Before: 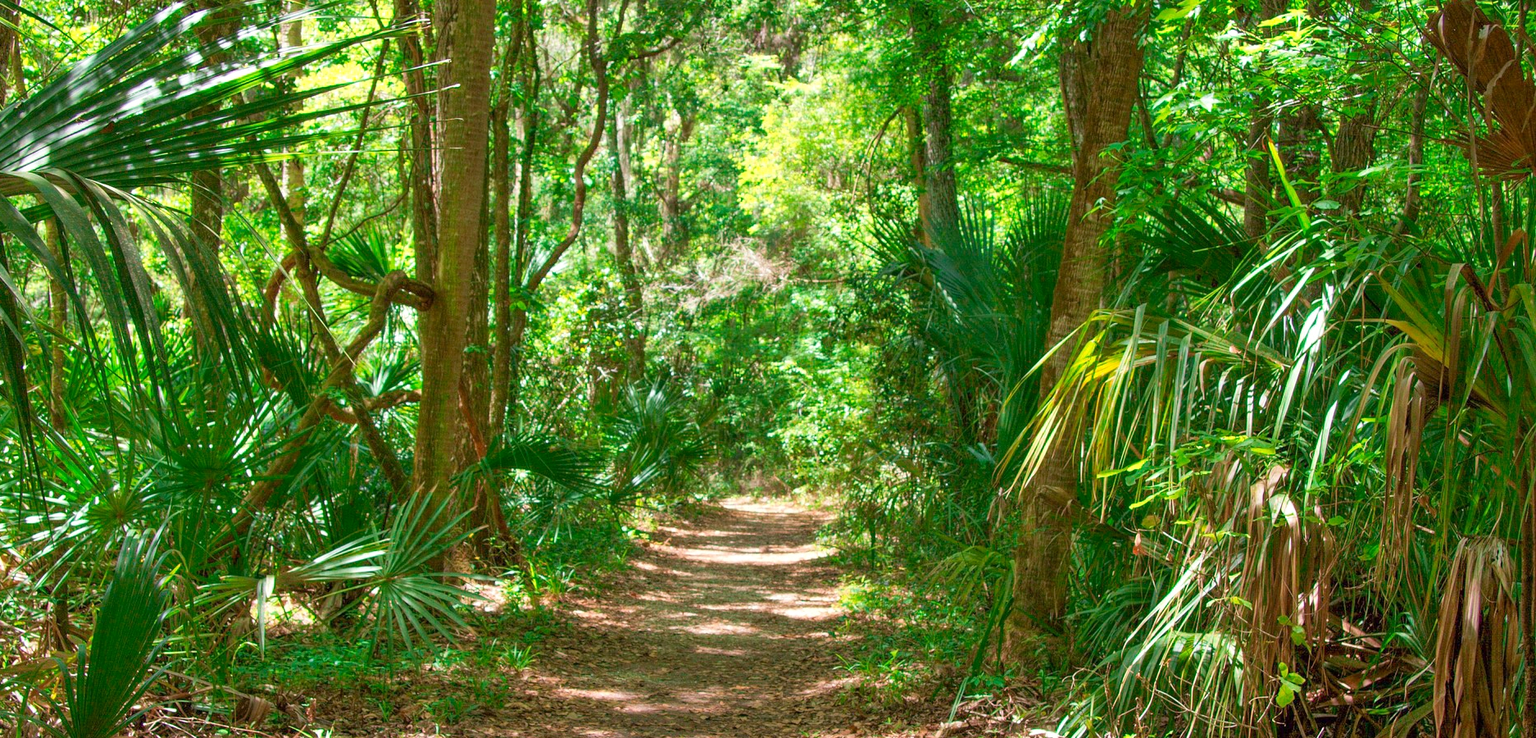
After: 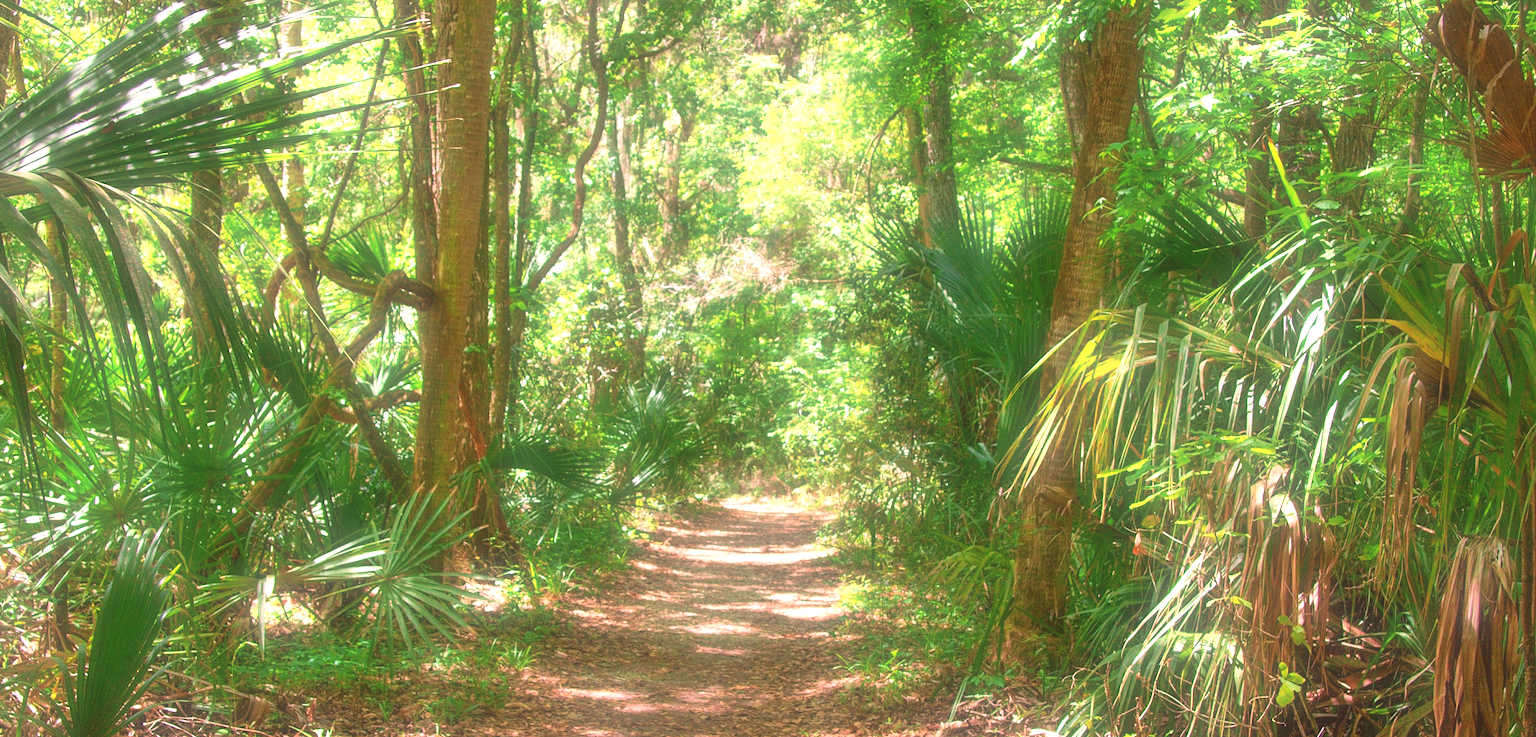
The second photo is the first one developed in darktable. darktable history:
color correction: highlights a* 14.52, highlights b* 4.84
exposure: black level correction 0, exposure 0.7 EV, compensate exposure bias true, compensate highlight preservation false
soften: size 60.24%, saturation 65.46%, brightness 0.506 EV, mix 25.7%
